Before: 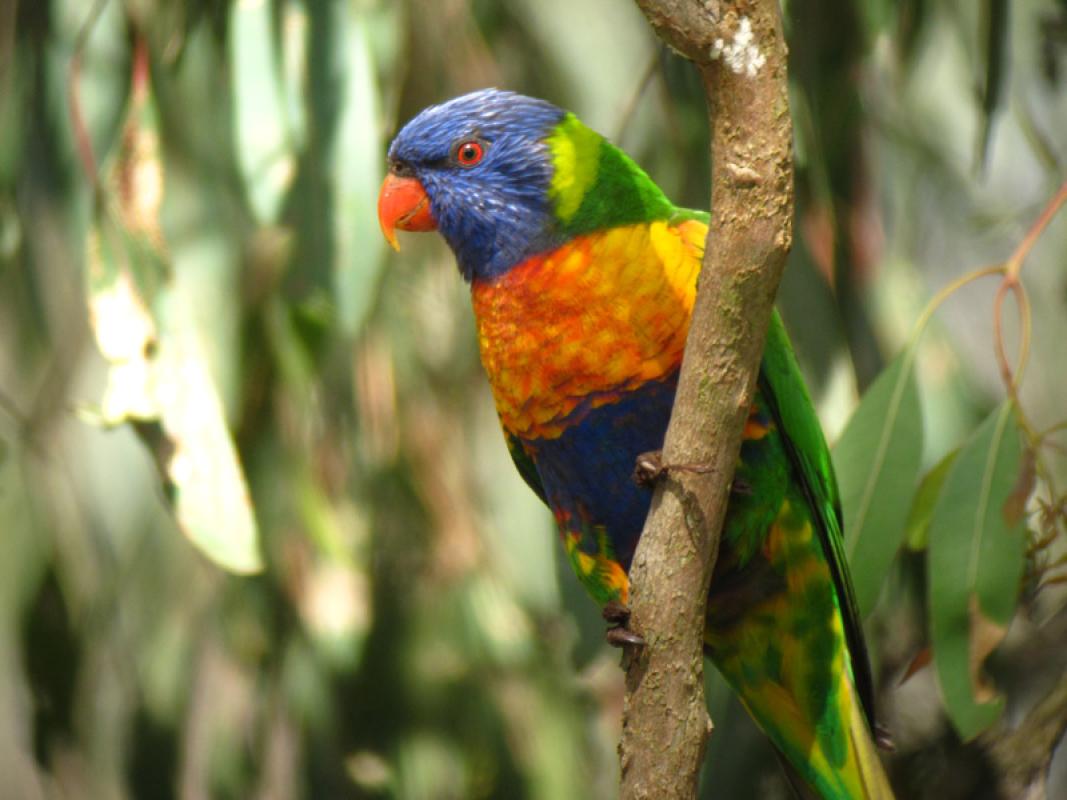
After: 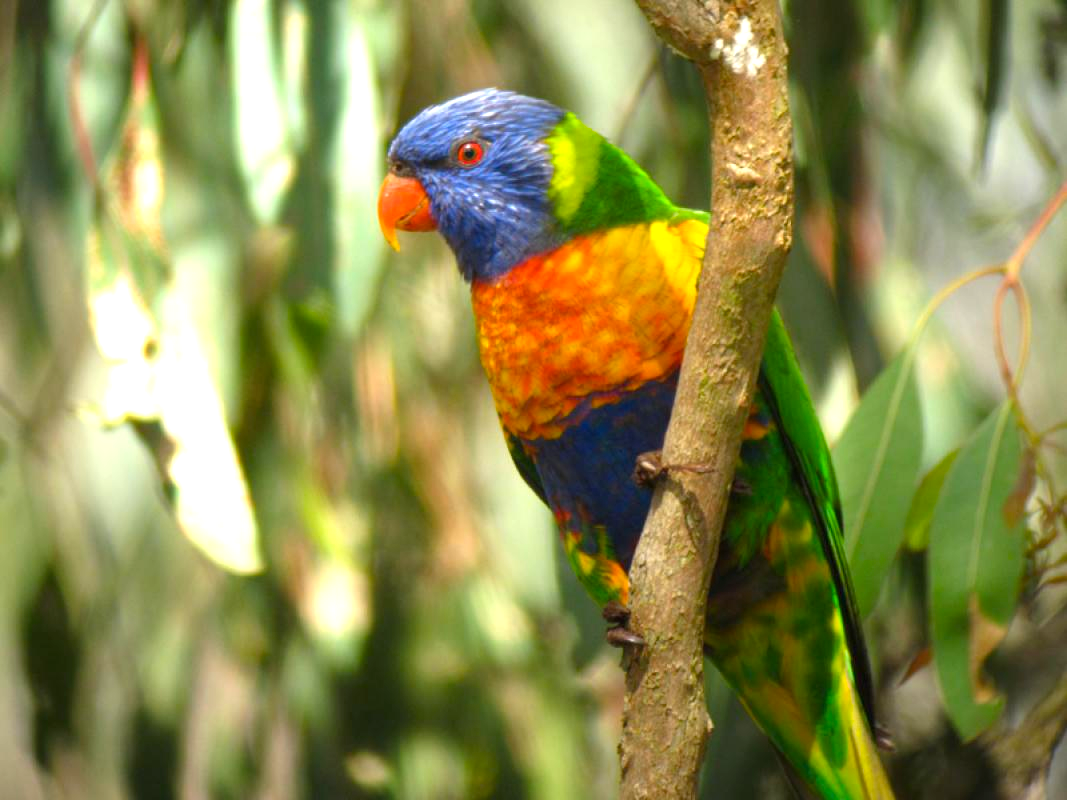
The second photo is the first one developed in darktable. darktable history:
exposure: black level correction 0.001, exposure 0.498 EV, compensate highlight preservation false
color balance rgb: linear chroma grading › global chroma -0.515%, perceptual saturation grading › global saturation 17.473%
